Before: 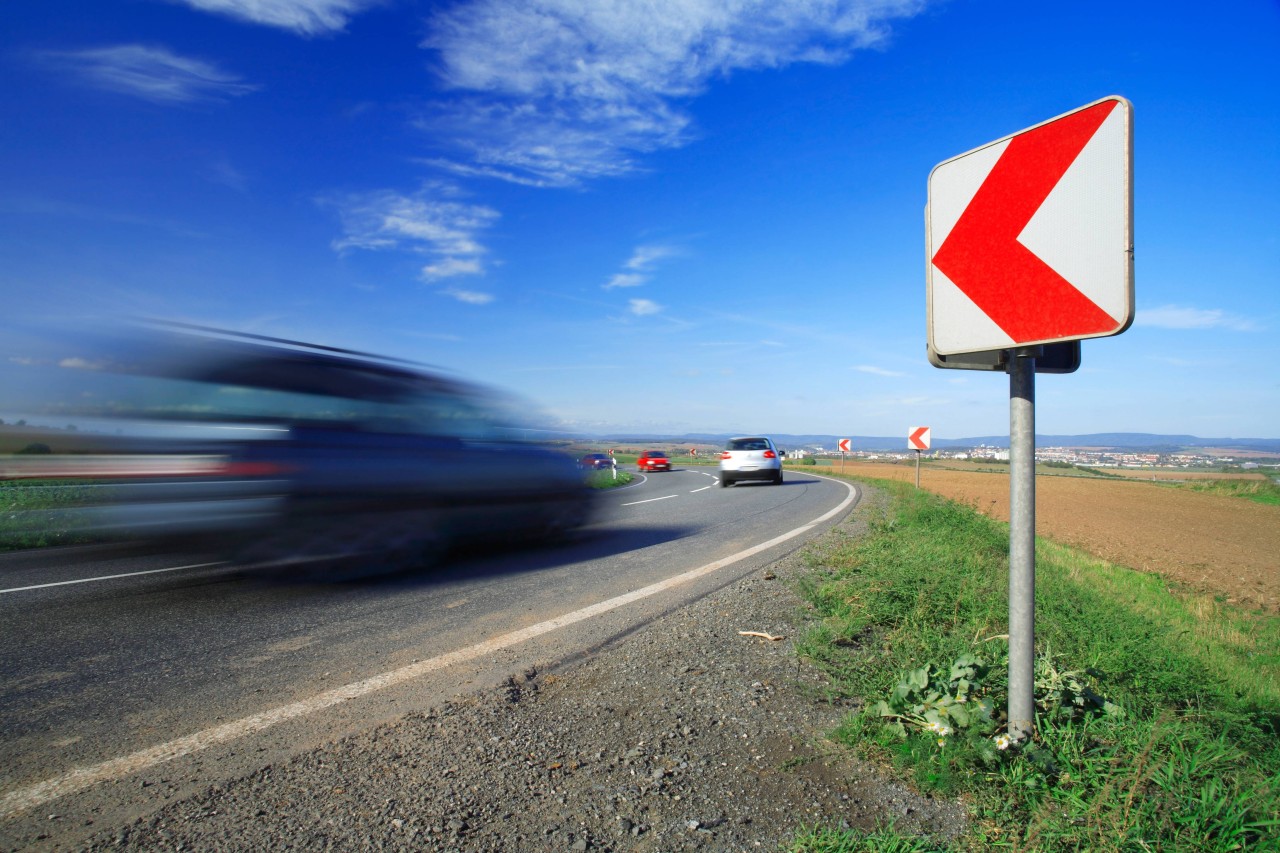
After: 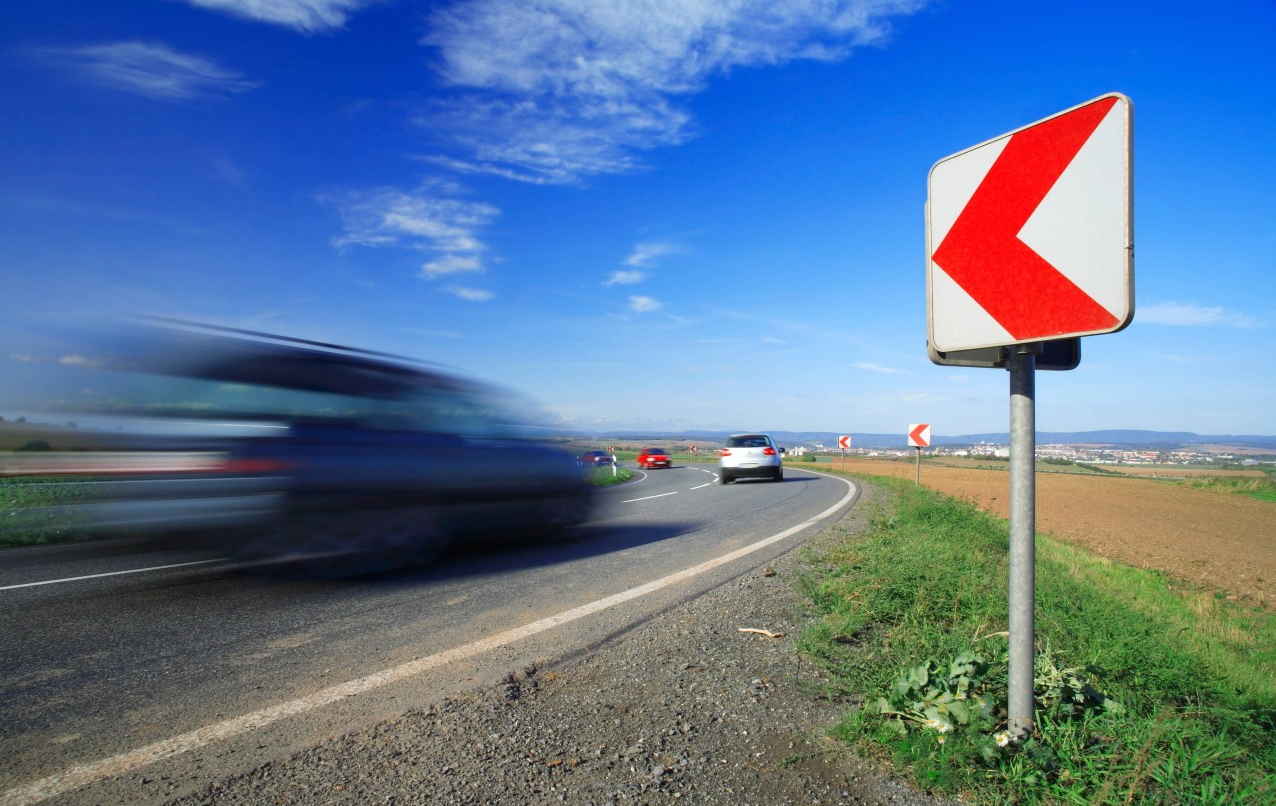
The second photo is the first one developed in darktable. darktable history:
exposure: compensate highlight preservation false
crop: top 0.448%, right 0.264%, bottom 5.045%
